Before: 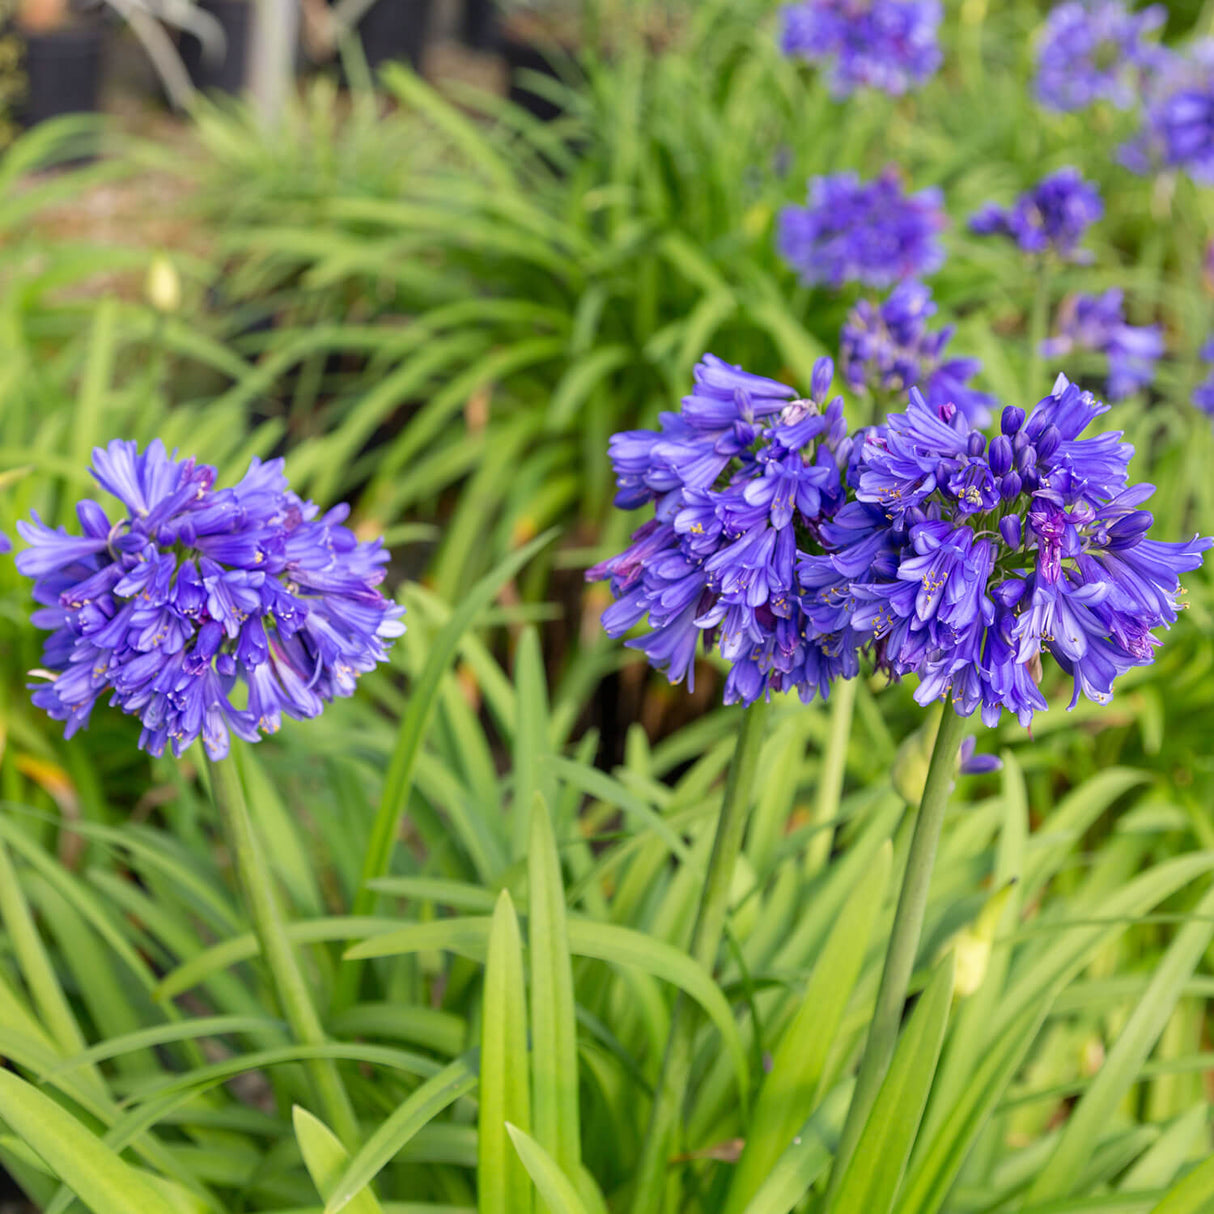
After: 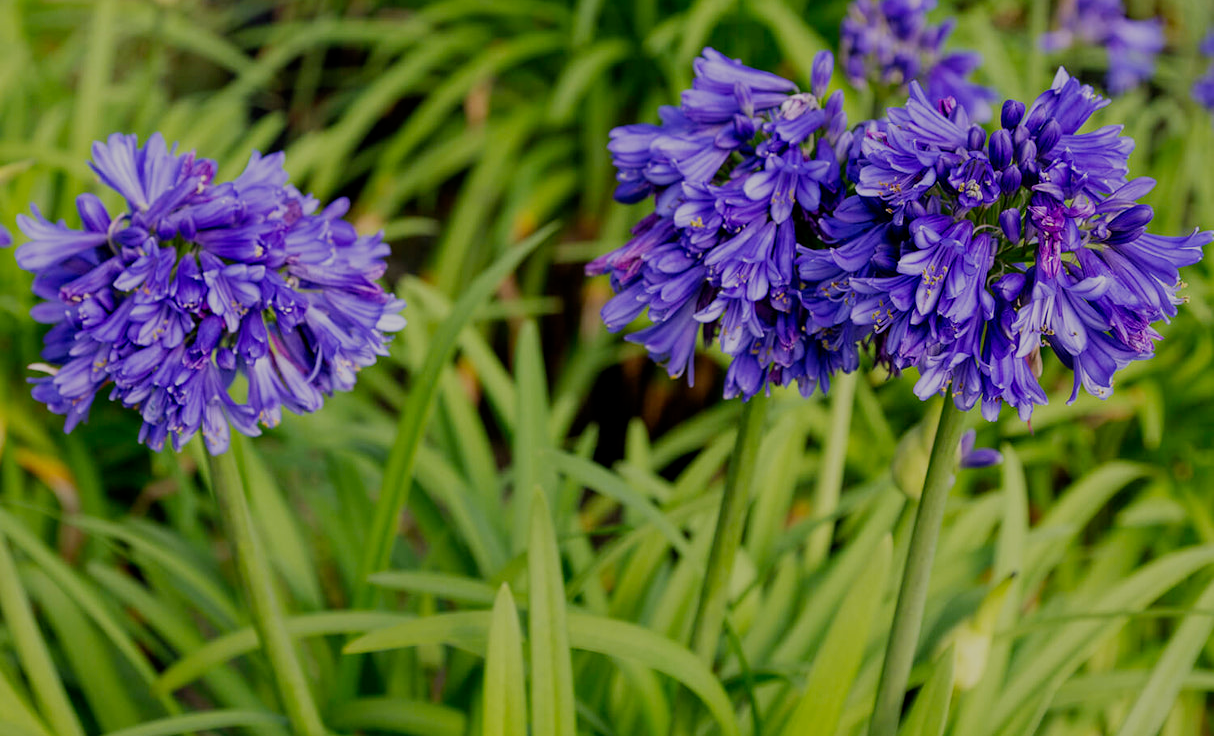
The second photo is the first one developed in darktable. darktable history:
crop and rotate: top 25.357%, bottom 13.942%
filmic rgb: middle gray luminance 29%, black relative exposure -10.3 EV, white relative exposure 5.5 EV, threshold 6 EV, target black luminance 0%, hardness 3.95, latitude 2.04%, contrast 1.132, highlights saturation mix 5%, shadows ↔ highlights balance 15.11%, preserve chrominance no, color science v3 (2019), use custom middle-gray values true, iterations of high-quality reconstruction 0, enable highlight reconstruction true
